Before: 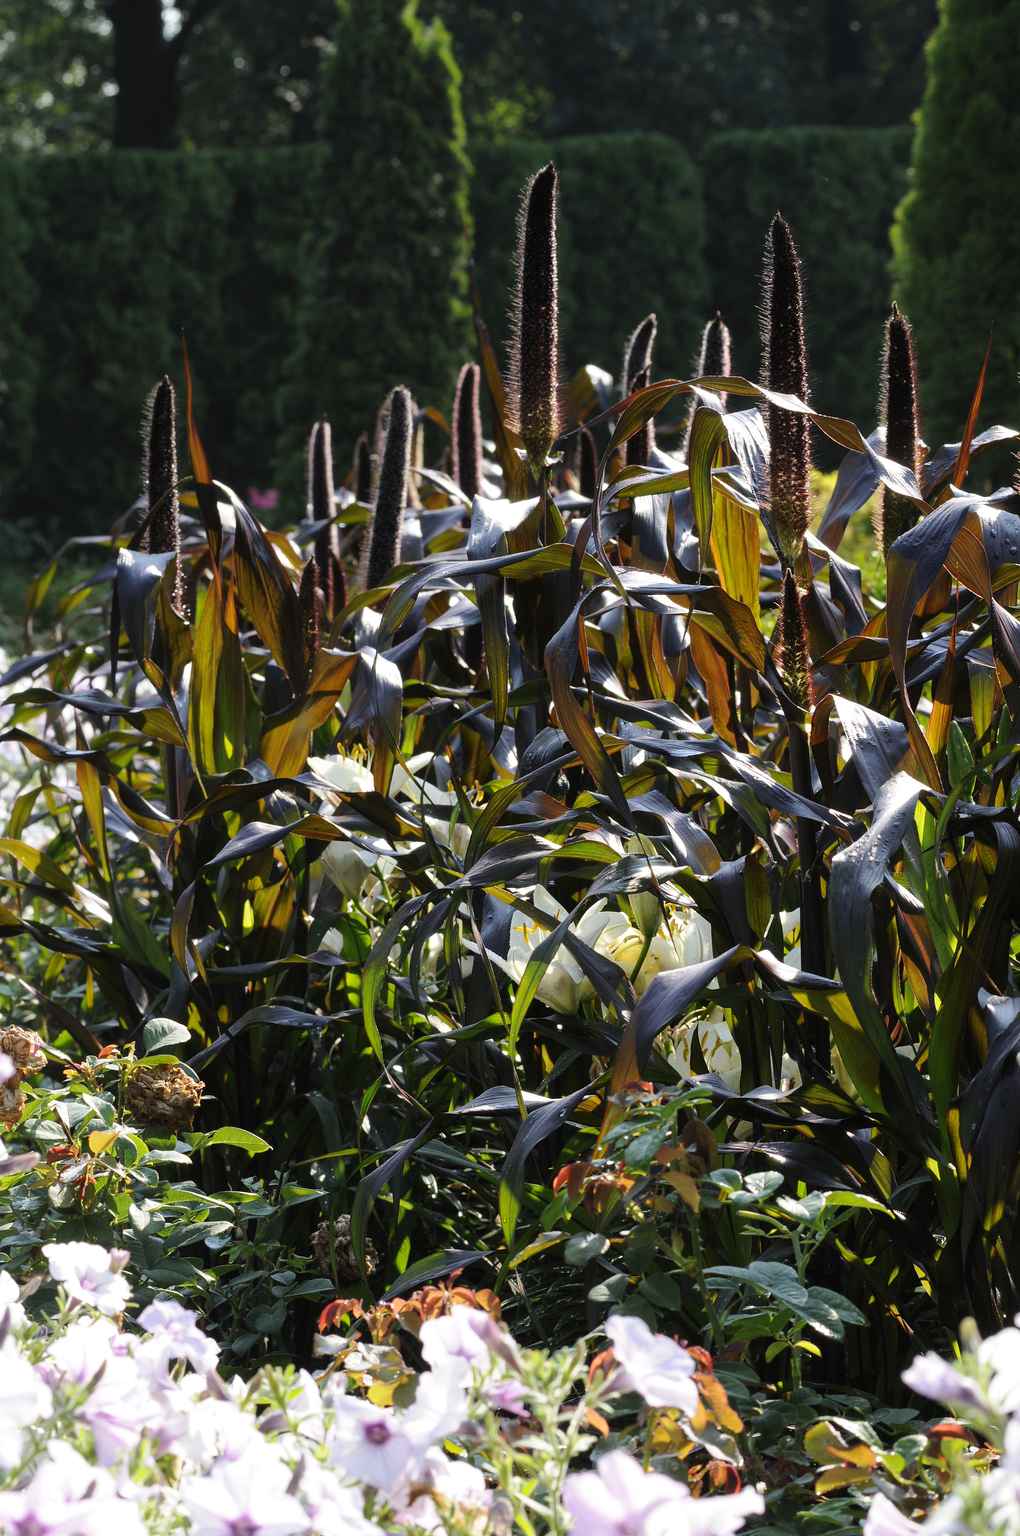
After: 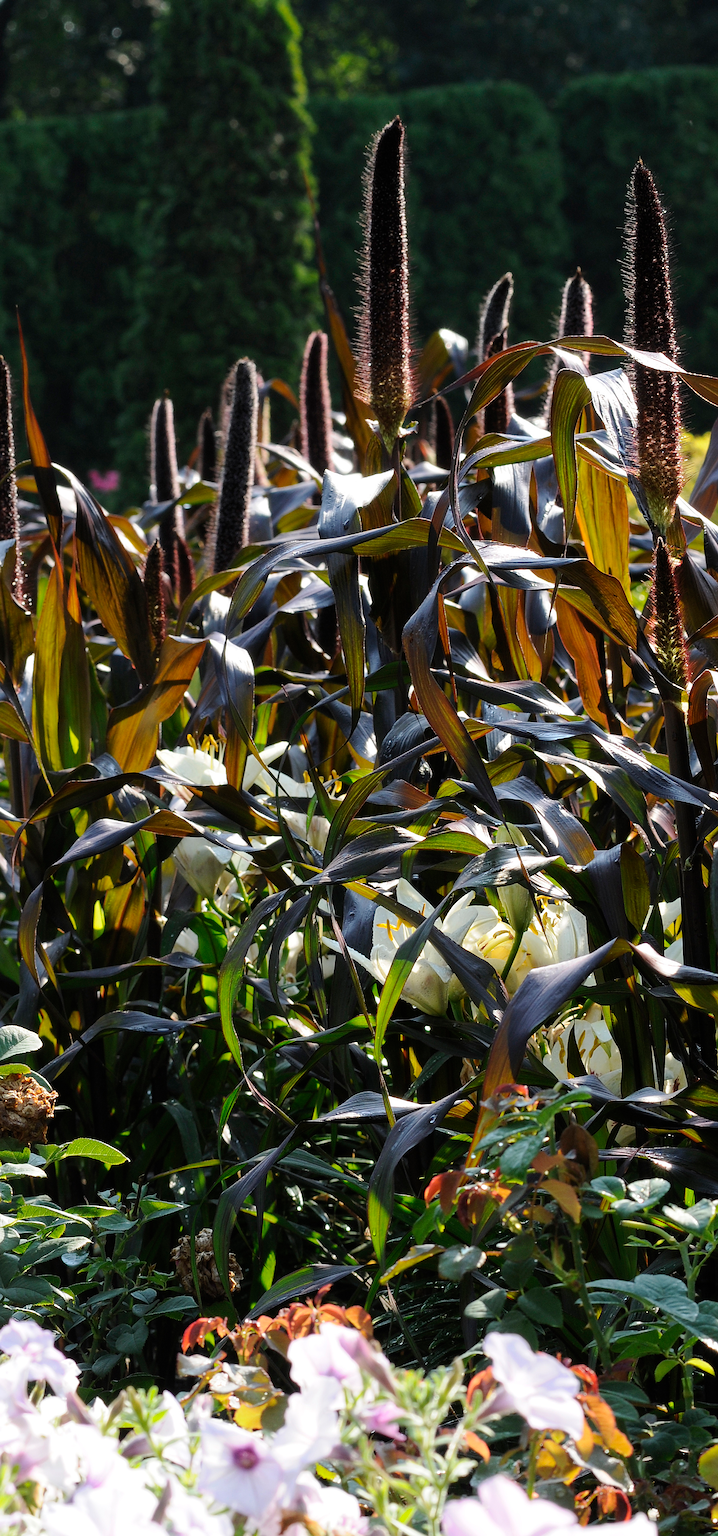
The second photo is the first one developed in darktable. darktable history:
crop and rotate: left 15.055%, right 18.278%
rotate and perspective: rotation -1.32°, lens shift (horizontal) -0.031, crop left 0.015, crop right 0.985, crop top 0.047, crop bottom 0.982
sharpen: radius 1.559, amount 0.373, threshold 1.271
